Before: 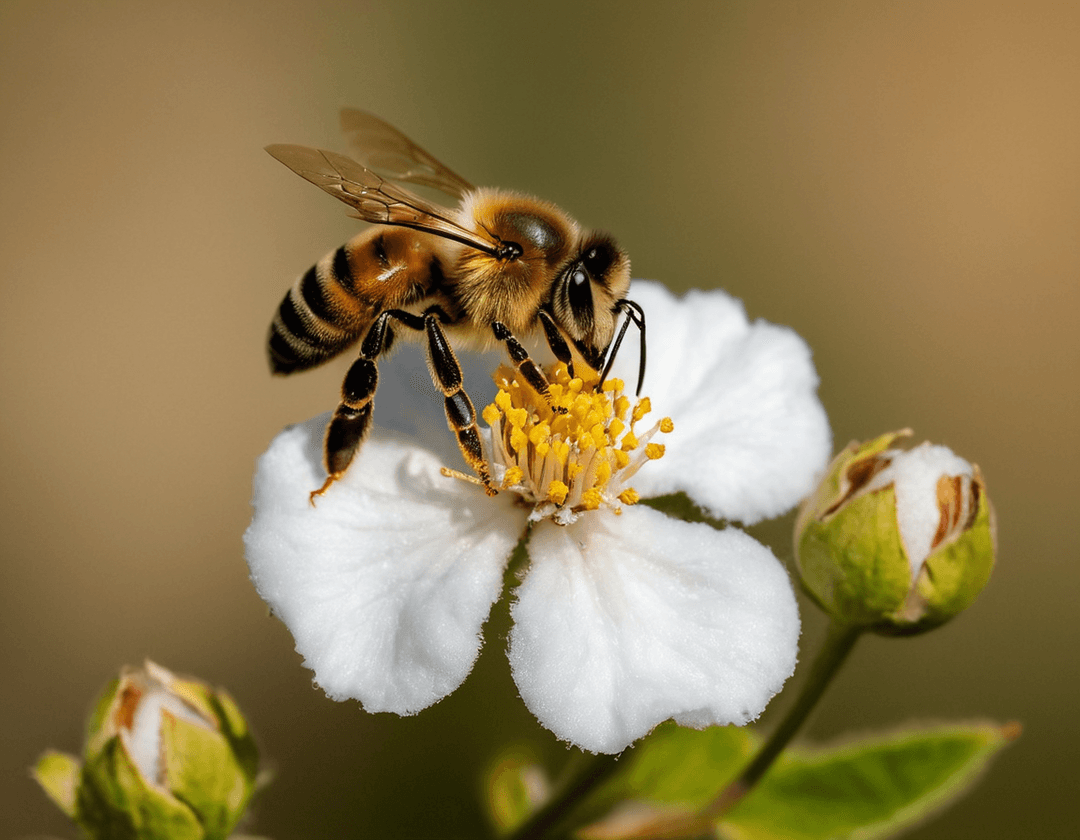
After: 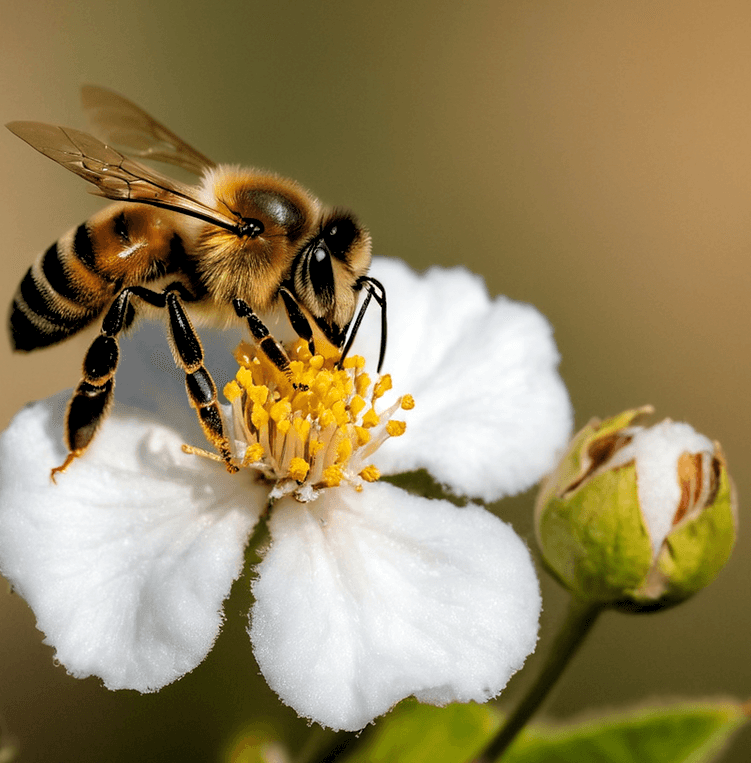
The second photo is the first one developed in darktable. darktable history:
crop and rotate: left 24.034%, top 2.838%, right 6.406%, bottom 6.299%
levels: levels [0.073, 0.497, 0.972]
